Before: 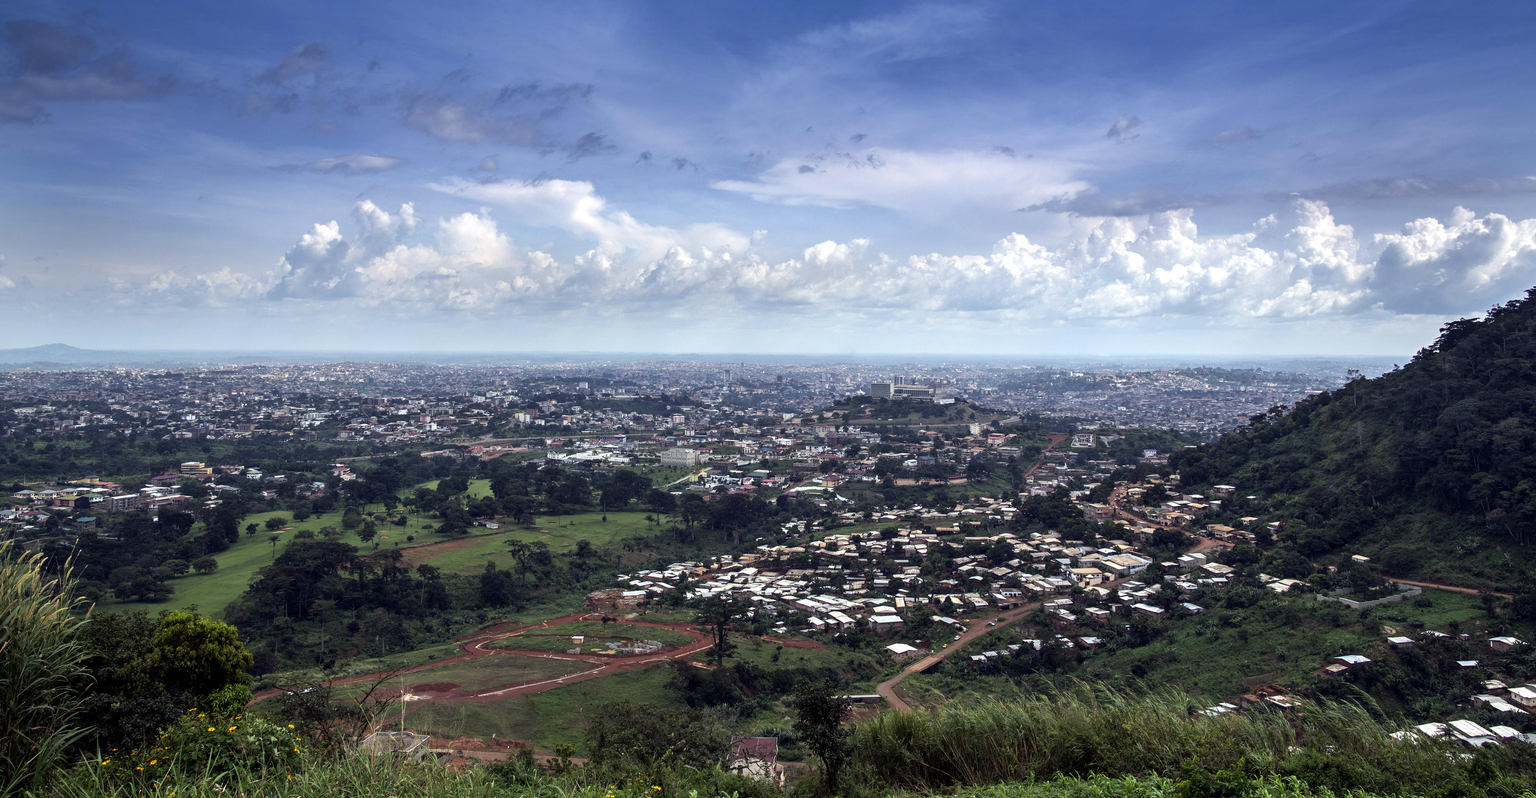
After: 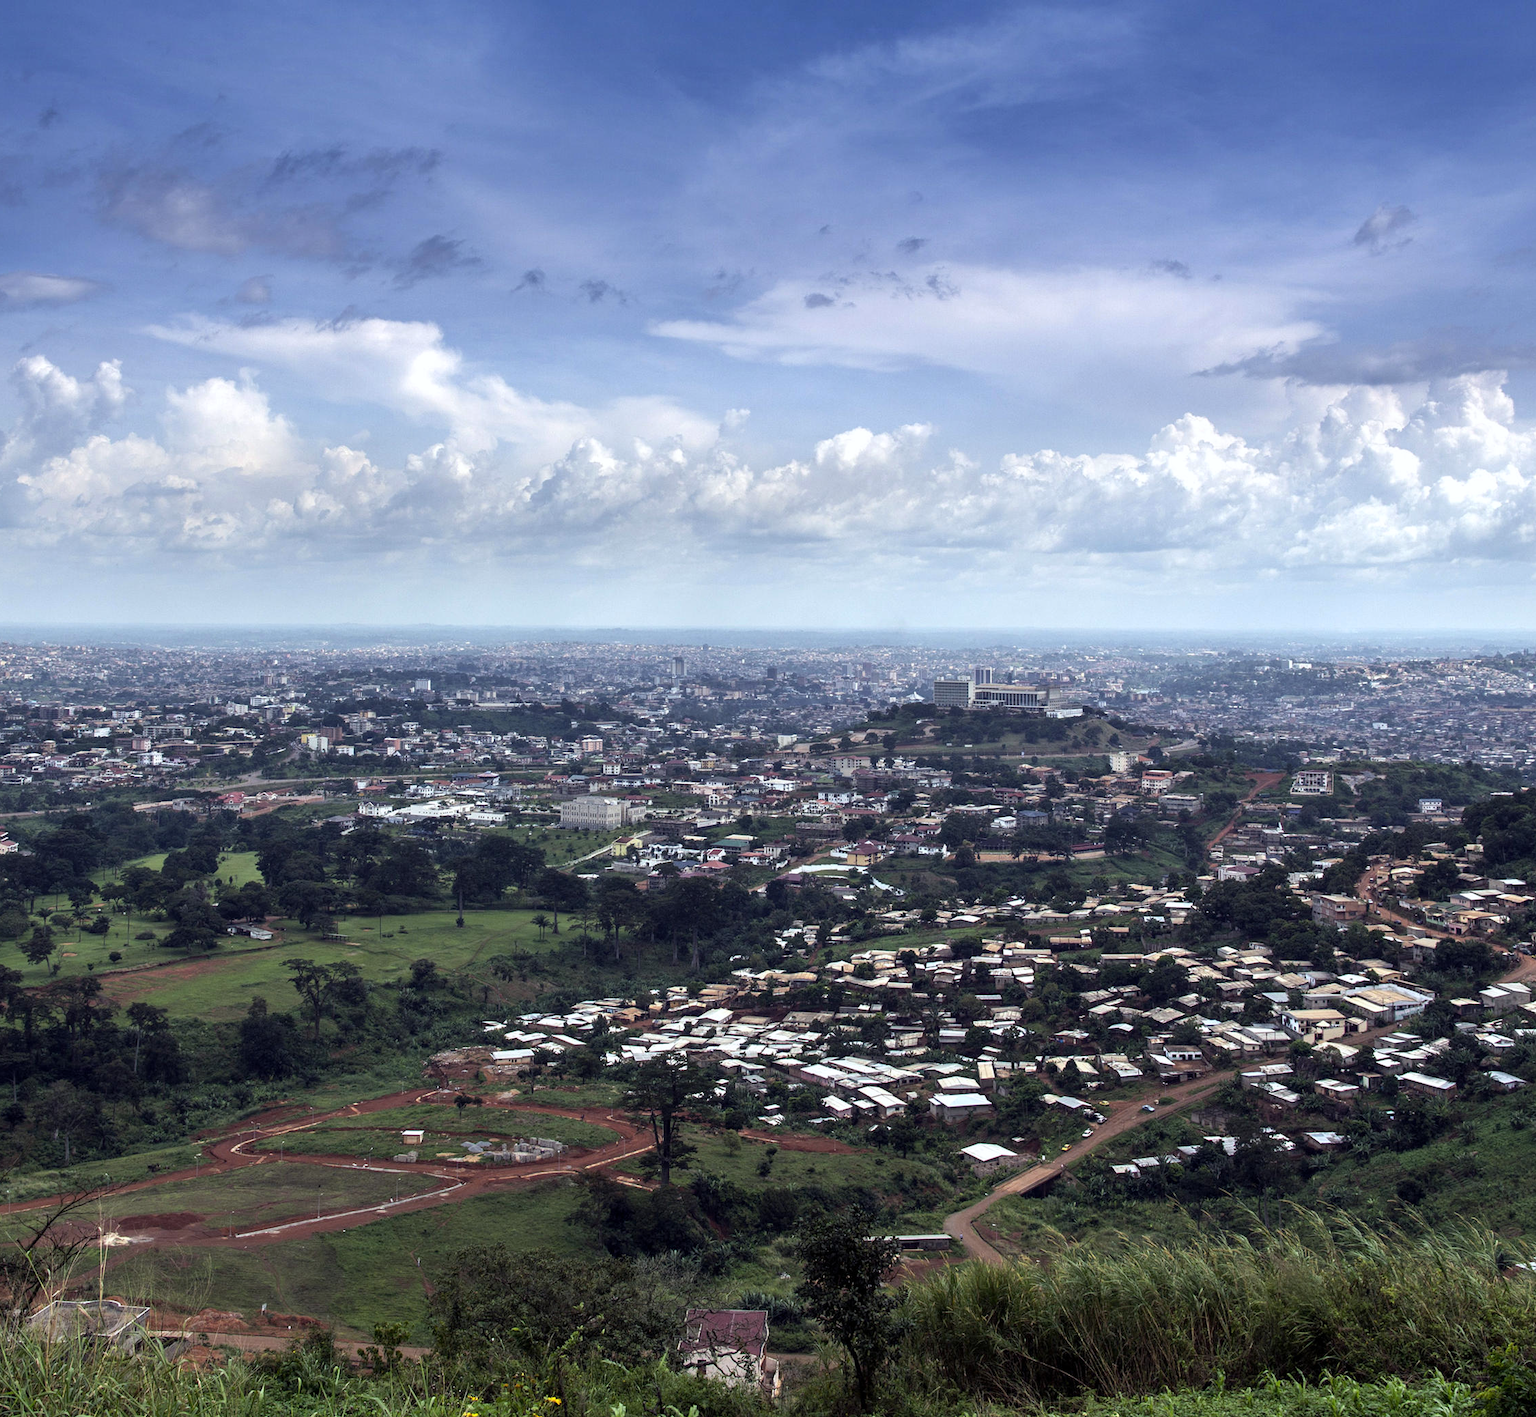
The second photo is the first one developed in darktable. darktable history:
contrast brightness saturation: saturation -0.1
crop and rotate: left 22.516%, right 21.234%
white balance: red 0.988, blue 1.017
color balance rgb: perceptual saturation grading › global saturation 10%
